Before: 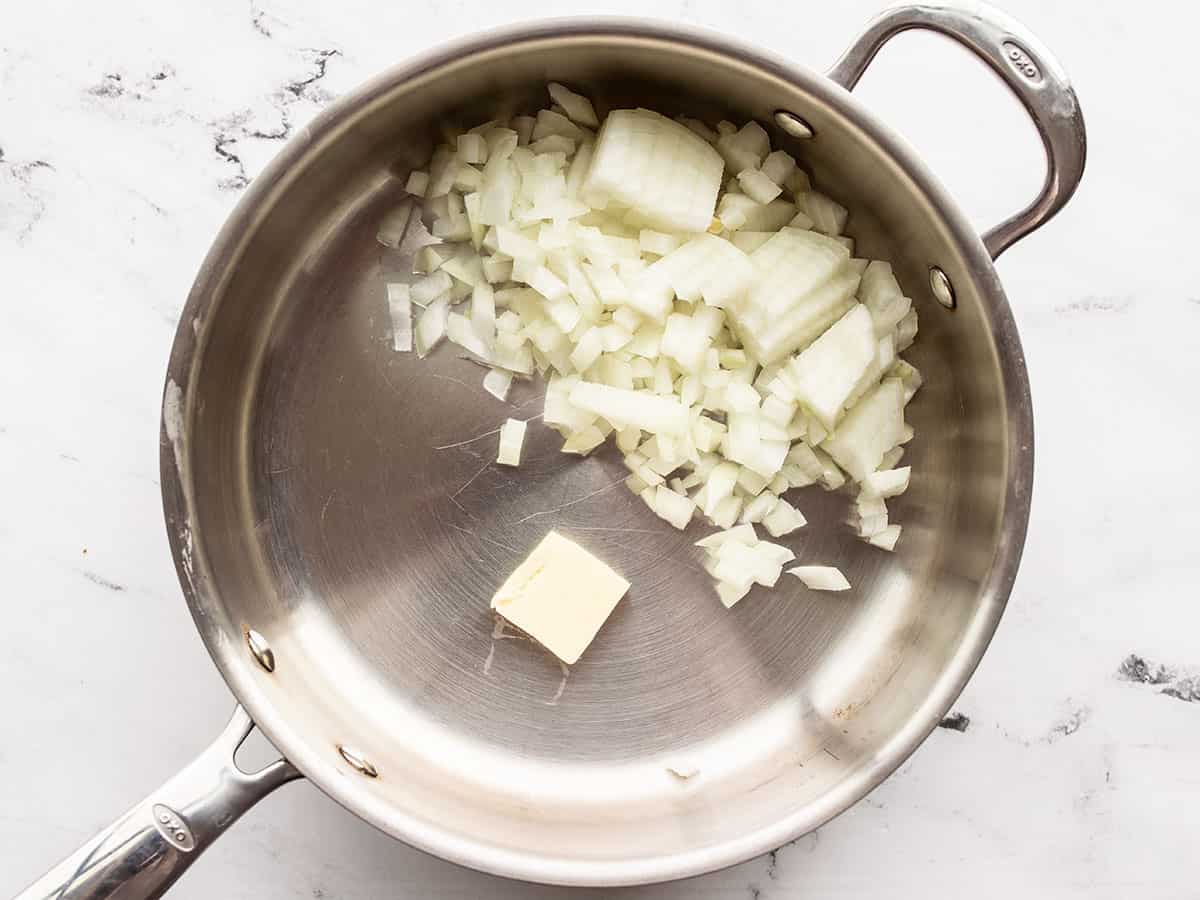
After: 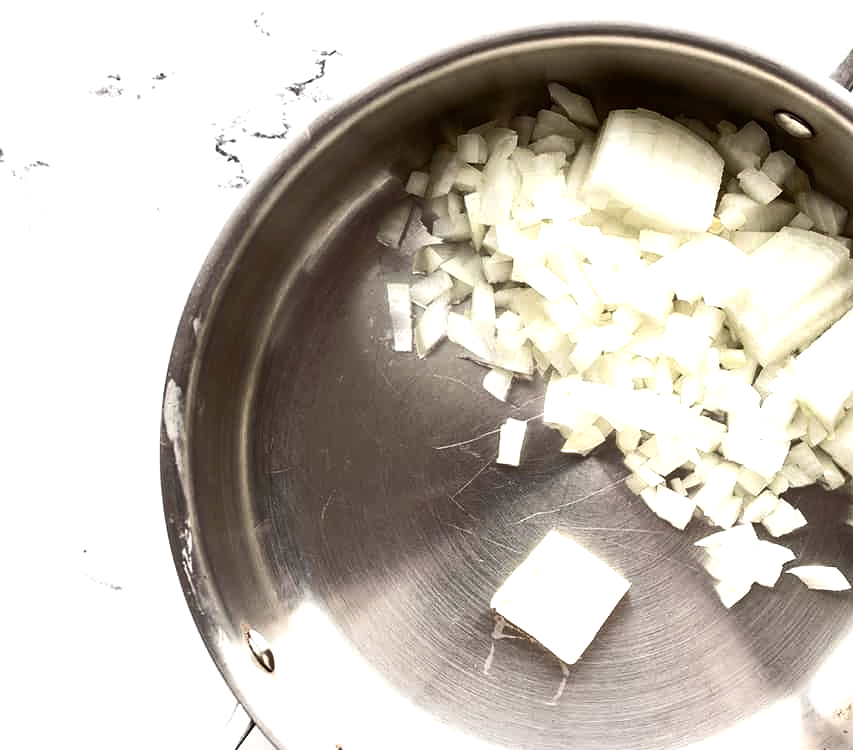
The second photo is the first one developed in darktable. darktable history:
exposure: black level correction 0.001, exposure 0.5 EV, compensate exposure bias true, compensate highlight preservation false
crop: right 28.885%, bottom 16.626%
color balance rgb: perceptual saturation grading › highlights -31.88%, perceptual saturation grading › mid-tones 5.8%, perceptual saturation grading › shadows 18.12%, perceptual brilliance grading › highlights 3.62%, perceptual brilliance grading › mid-tones -18.12%, perceptual brilliance grading › shadows -41.3%
